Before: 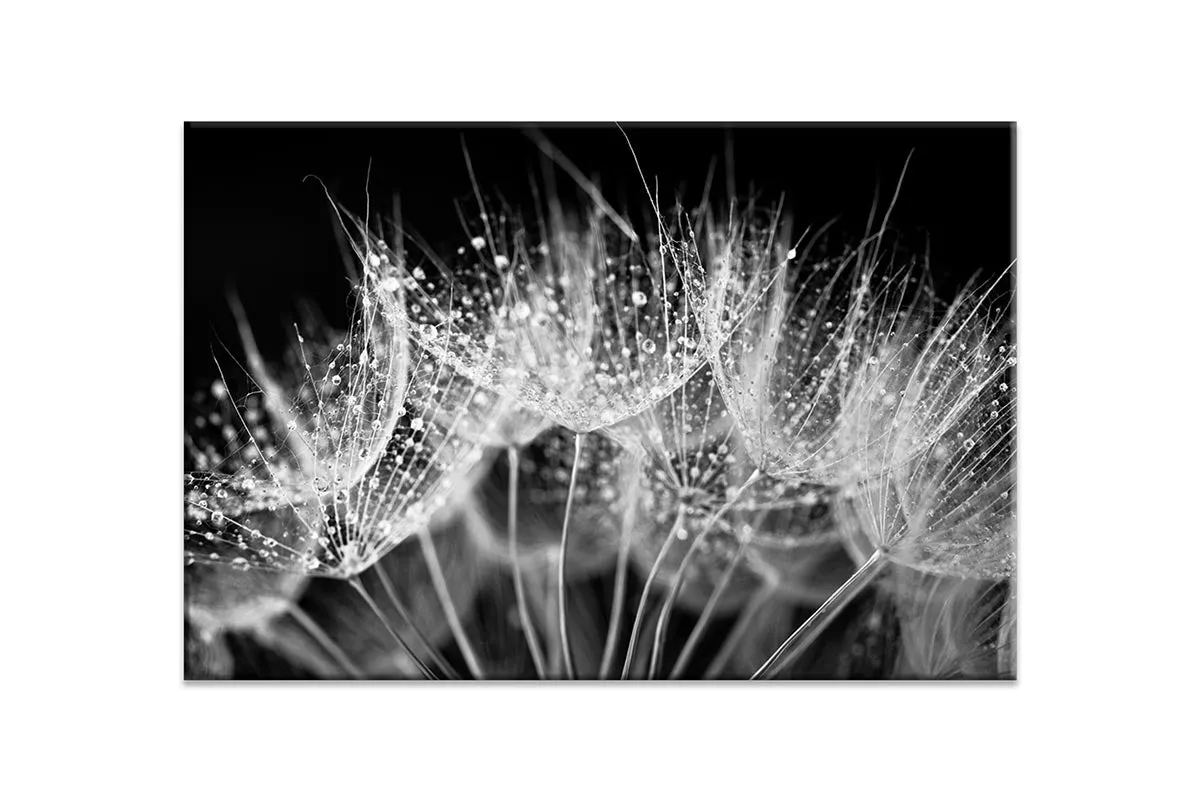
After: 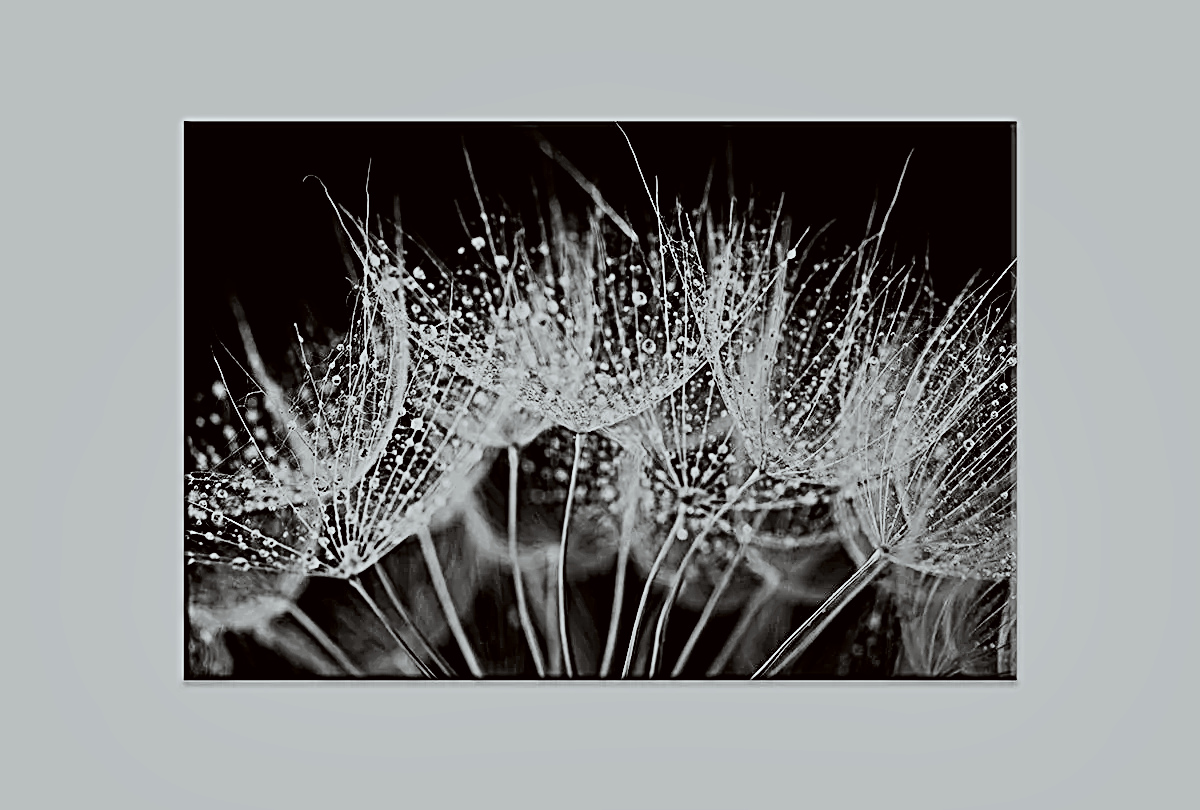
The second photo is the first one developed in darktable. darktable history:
sharpen: radius 3.2, amount 1.723
shadows and highlights: shadows -20.03, white point adjustment -1.84, highlights -34.97
exposure: exposure -0.35 EV, compensate exposure bias true, compensate highlight preservation false
color correction: highlights a* -2.91, highlights b* -2.32, shadows a* 2.11, shadows b* 2.87
local contrast: mode bilateral grid, contrast 21, coarseness 50, detail 120%, midtone range 0.2
filmic rgb: black relative exposure -7.49 EV, white relative exposure 5 EV, hardness 3.31, contrast 1.301, preserve chrominance no, color science v5 (2021), contrast in shadows safe, contrast in highlights safe
